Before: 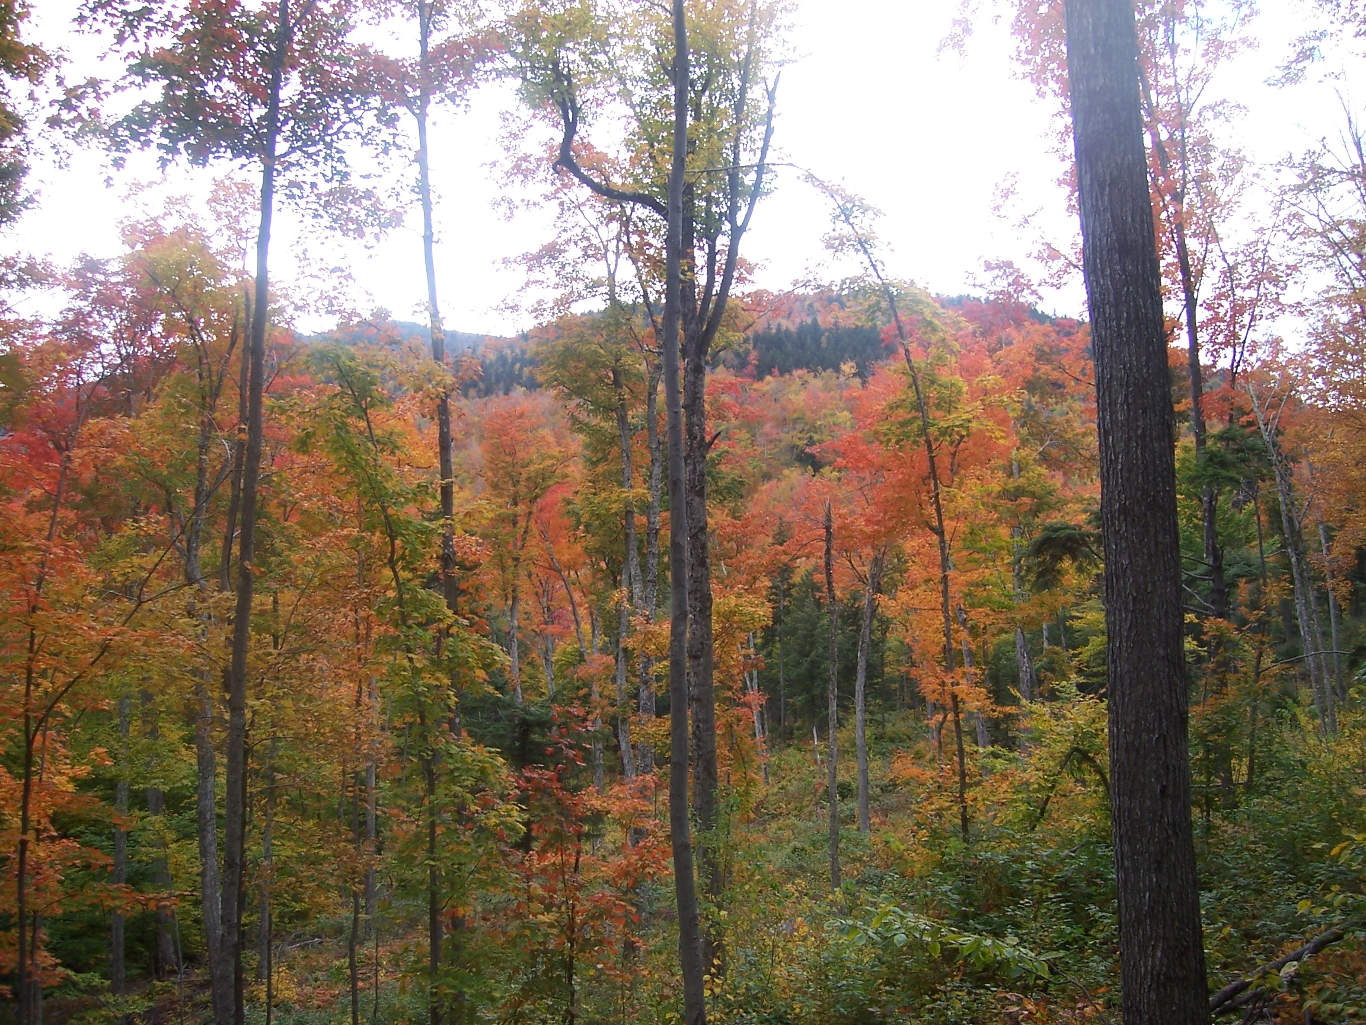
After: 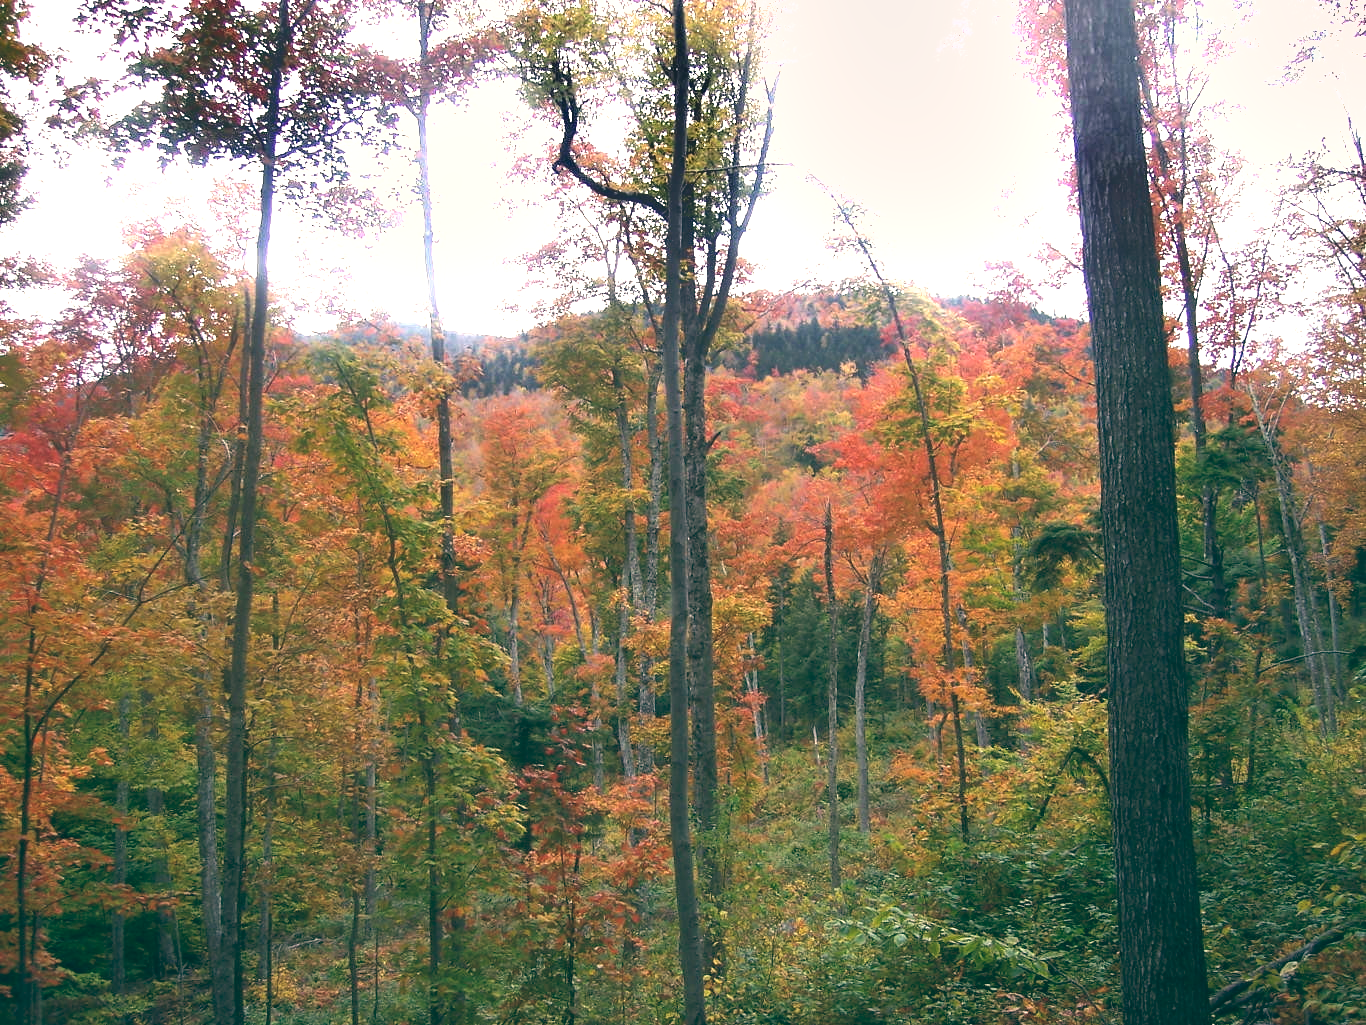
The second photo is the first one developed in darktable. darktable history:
exposure: black level correction -0.005, exposure 0.622 EV, compensate highlight preservation false
shadows and highlights: shadows 22.7, highlights -48.71, soften with gaussian
color balance: lift [1.005, 0.99, 1.007, 1.01], gamma [1, 0.979, 1.011, 1.021], gain [0.923, 1.098, 1.025, 0.902], input saturation 90.45%, contrast 7.73%, output saturation 105.91%
